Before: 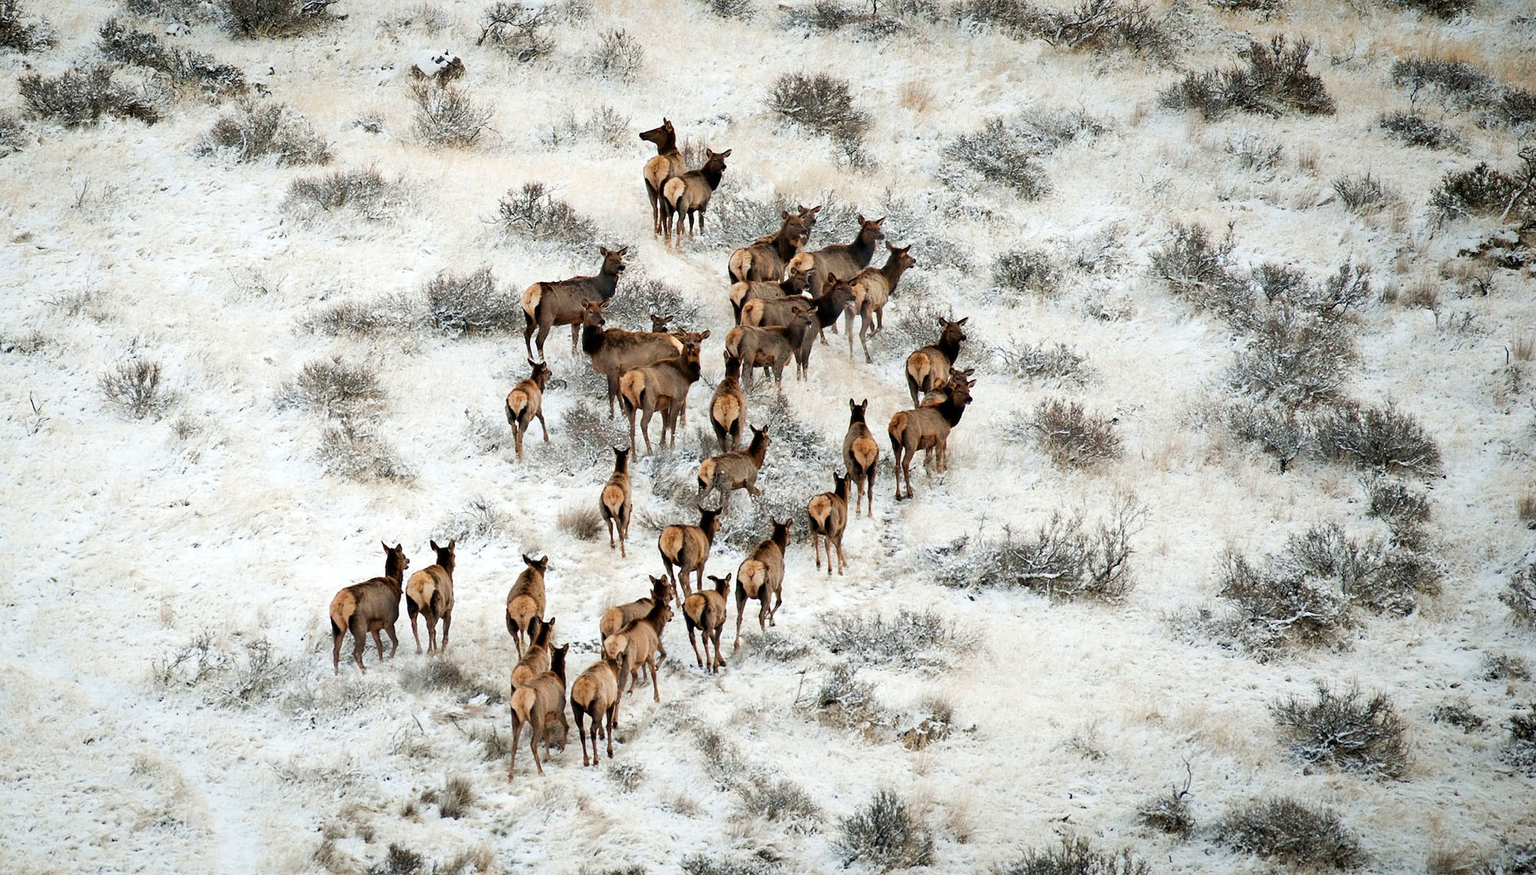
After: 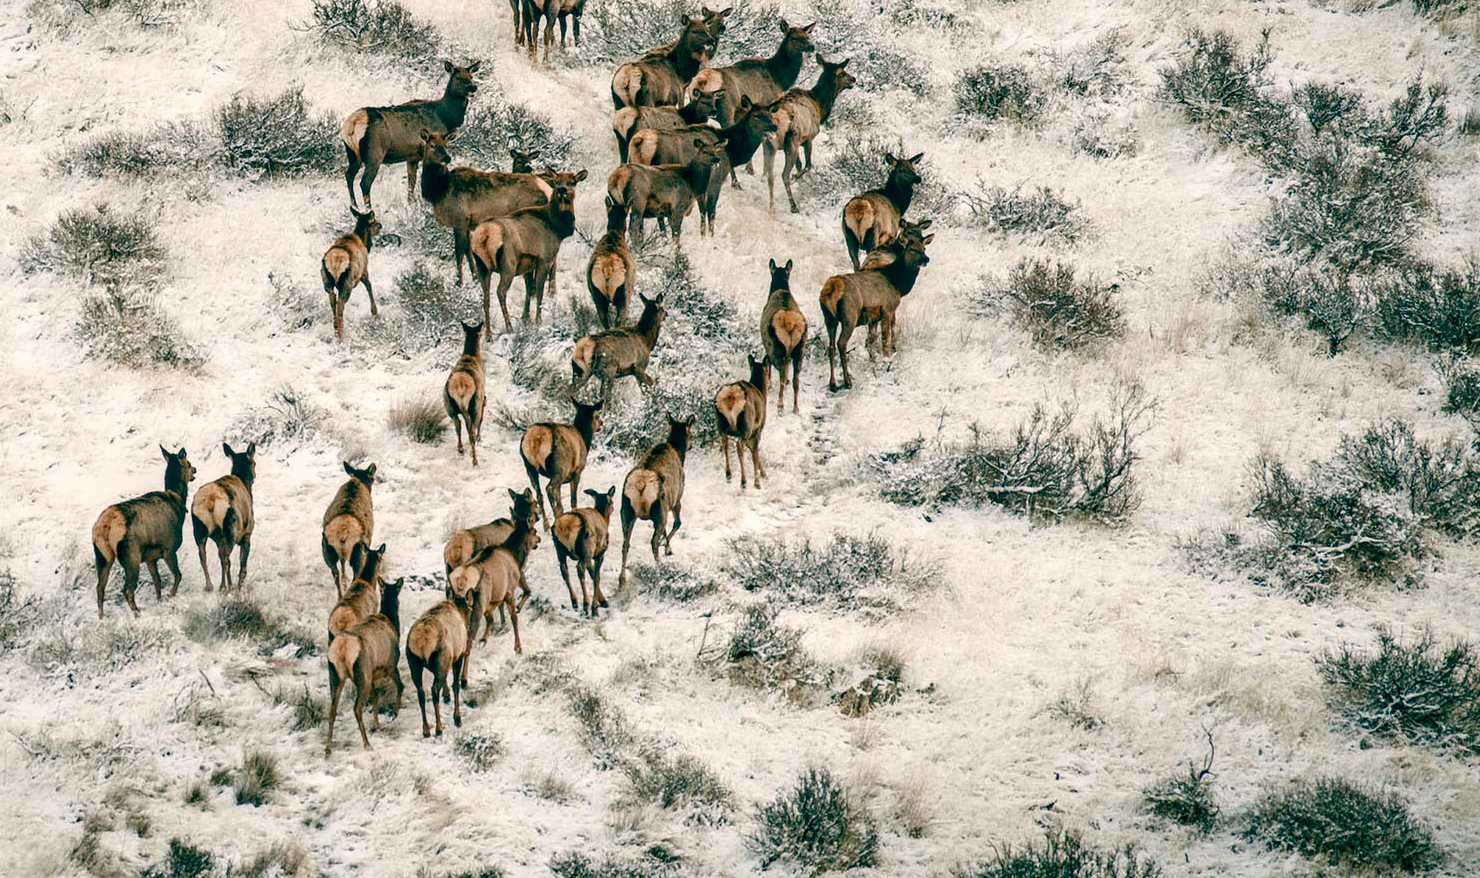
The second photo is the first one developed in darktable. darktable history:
crop: left 16.871%, top 22.857%, right 9.116%
color balance rgb: shadows lift › chroma 1%, shadows lift › hue 113°, highlights gain › chroma 0.2%, highlights gain › hue 333°, perceptual saturation grading › global saturation 20%, perceptual saturation grading › highlights -50%, perceptual saturation grading › shadows 25%, contrast -10%
local contrast: detail 144%
color balance: lift [1.005, 0.99, 1.007, 1.01], gamma [1, 0.979, 1.011, 1.021], gain [0.923, 1.098, 1.025, 0.902], input saturation 90.45%, contrast 7.73%, output saturation 105.91%
